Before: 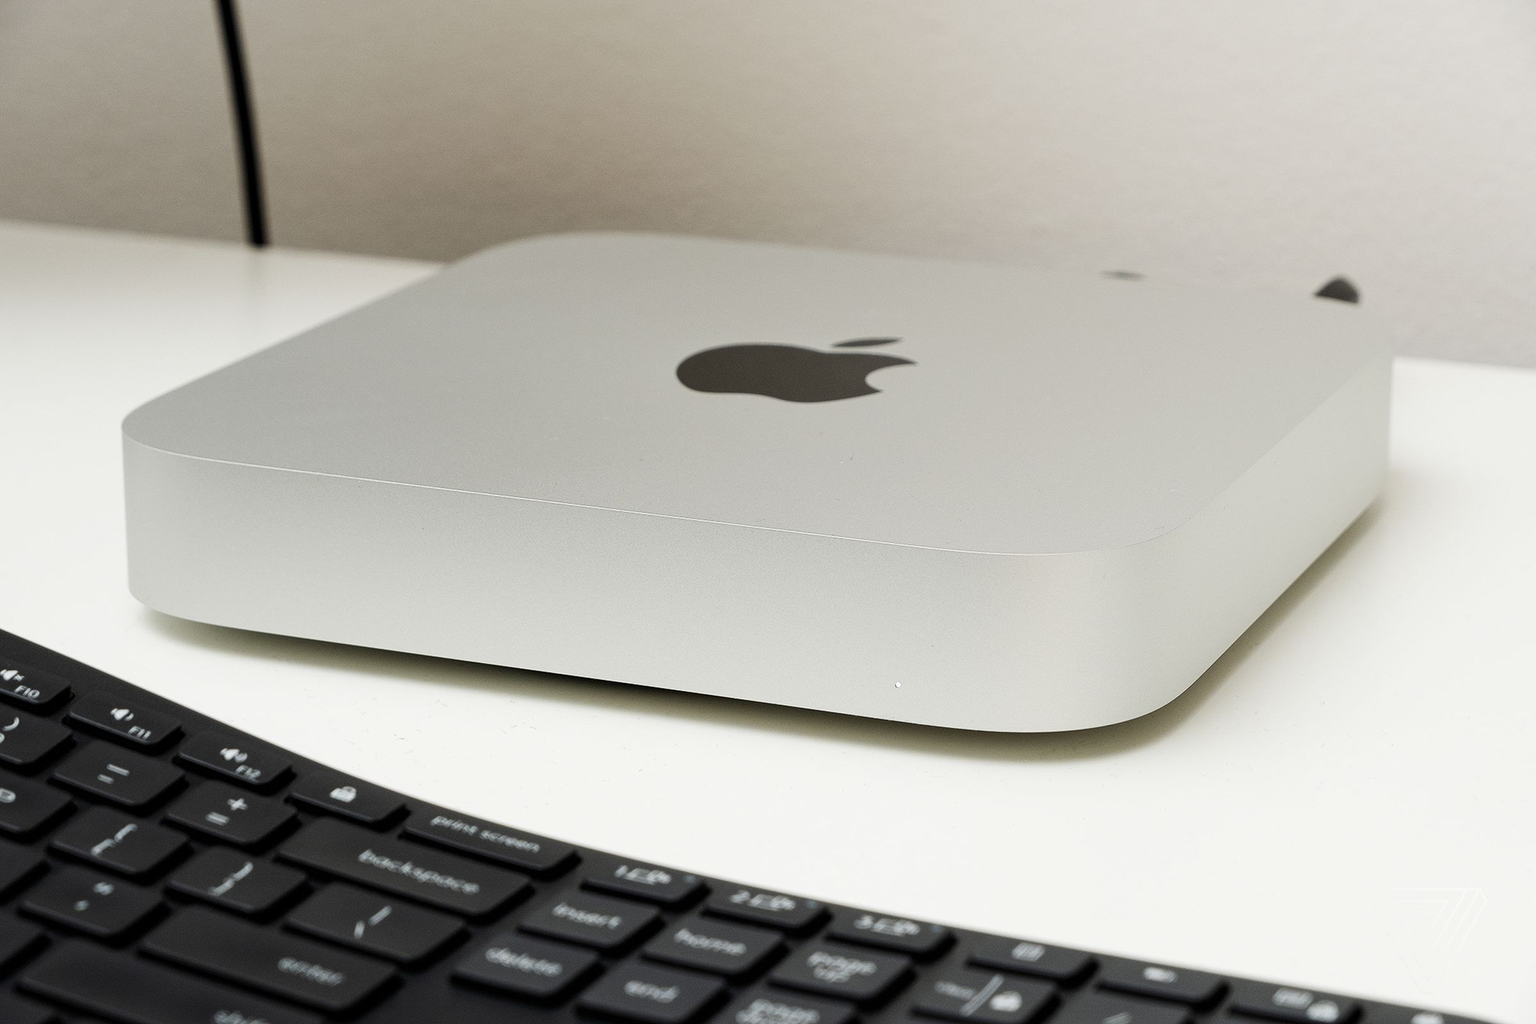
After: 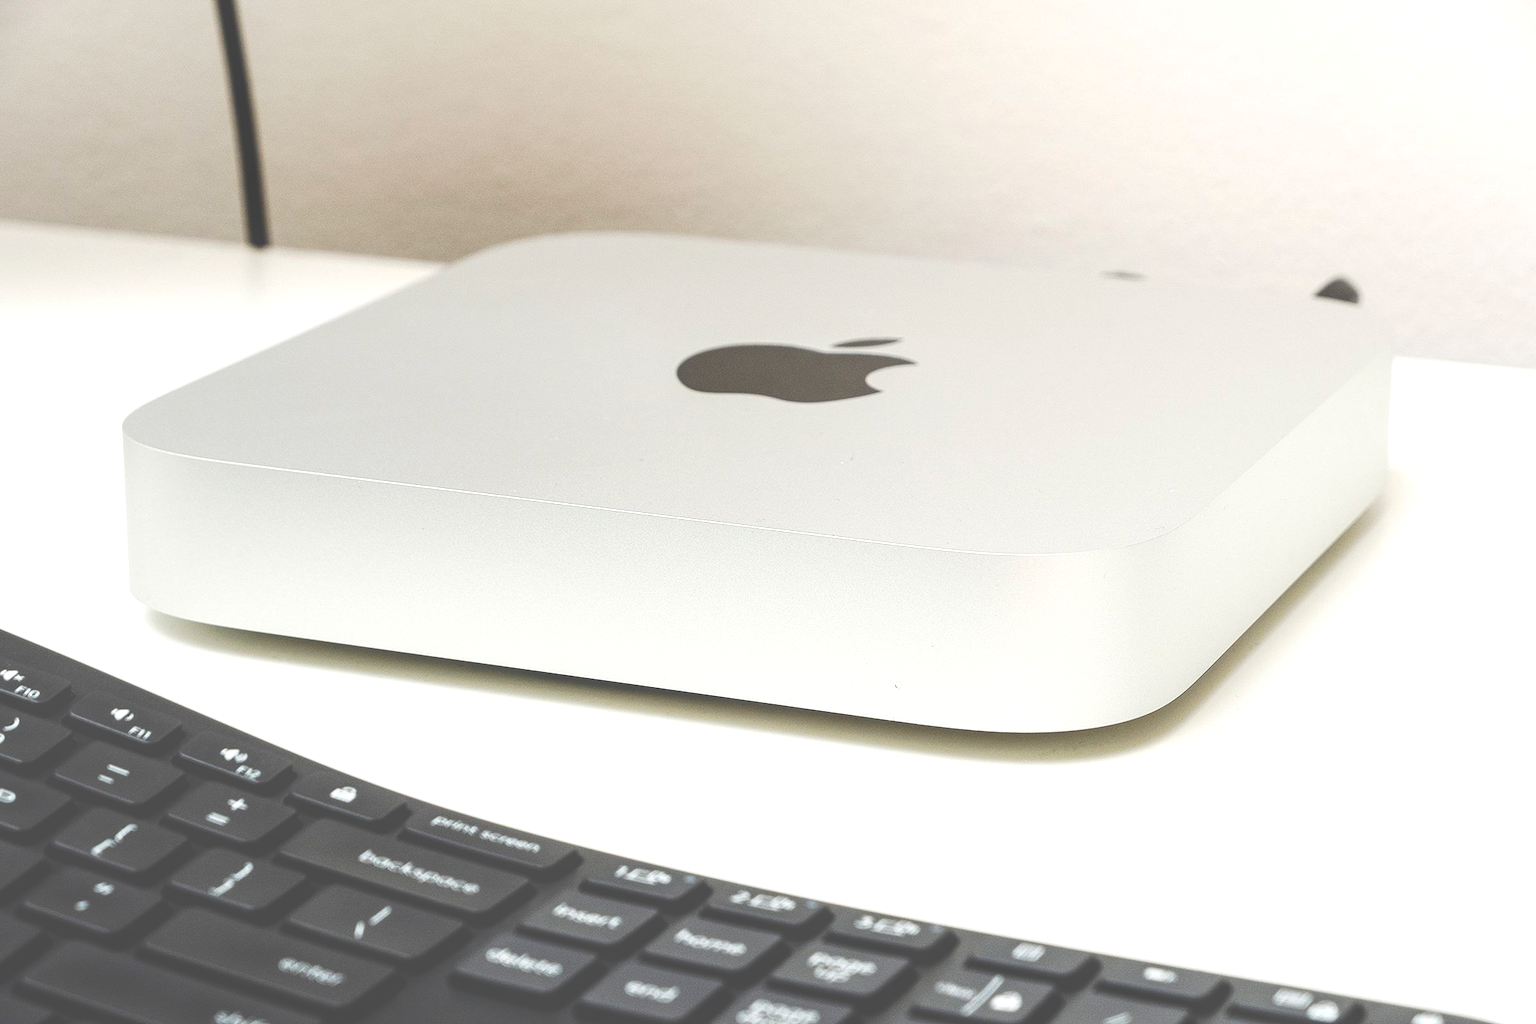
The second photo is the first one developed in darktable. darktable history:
local contrast: on, module defaults
color balance rgb: linear chroma grading › global chroma 15.658%, perceptual saturation grading › global saturation 15.105%, perceptual brilliance grading › global brilliance 14.993%, perceptual brilliance grading › shadows -35.574%
exposure: black level correction -0.087, compensate exposure bias true, compensate highlight preservation false
tone curve: curves: ch0 [(0, 0) (0.003, 0.039) (0.011, 0.042) (0.025, 0.048) (0.044, 0.058) (0.069, 0.071) (0.1, 0.089) (0.136, 0.114) (0.177, 0.146) (0.224, 0.199) (0.277, 0.27) (0.335, 0.364) (0.399, 0.47) (0.468, 0.566) (0.543, 0.643) (0.623, 0.73) (0.709, 0.8) (0.801, 0.863) (0.898, 0.925) (1, 1)], preserve colors none
